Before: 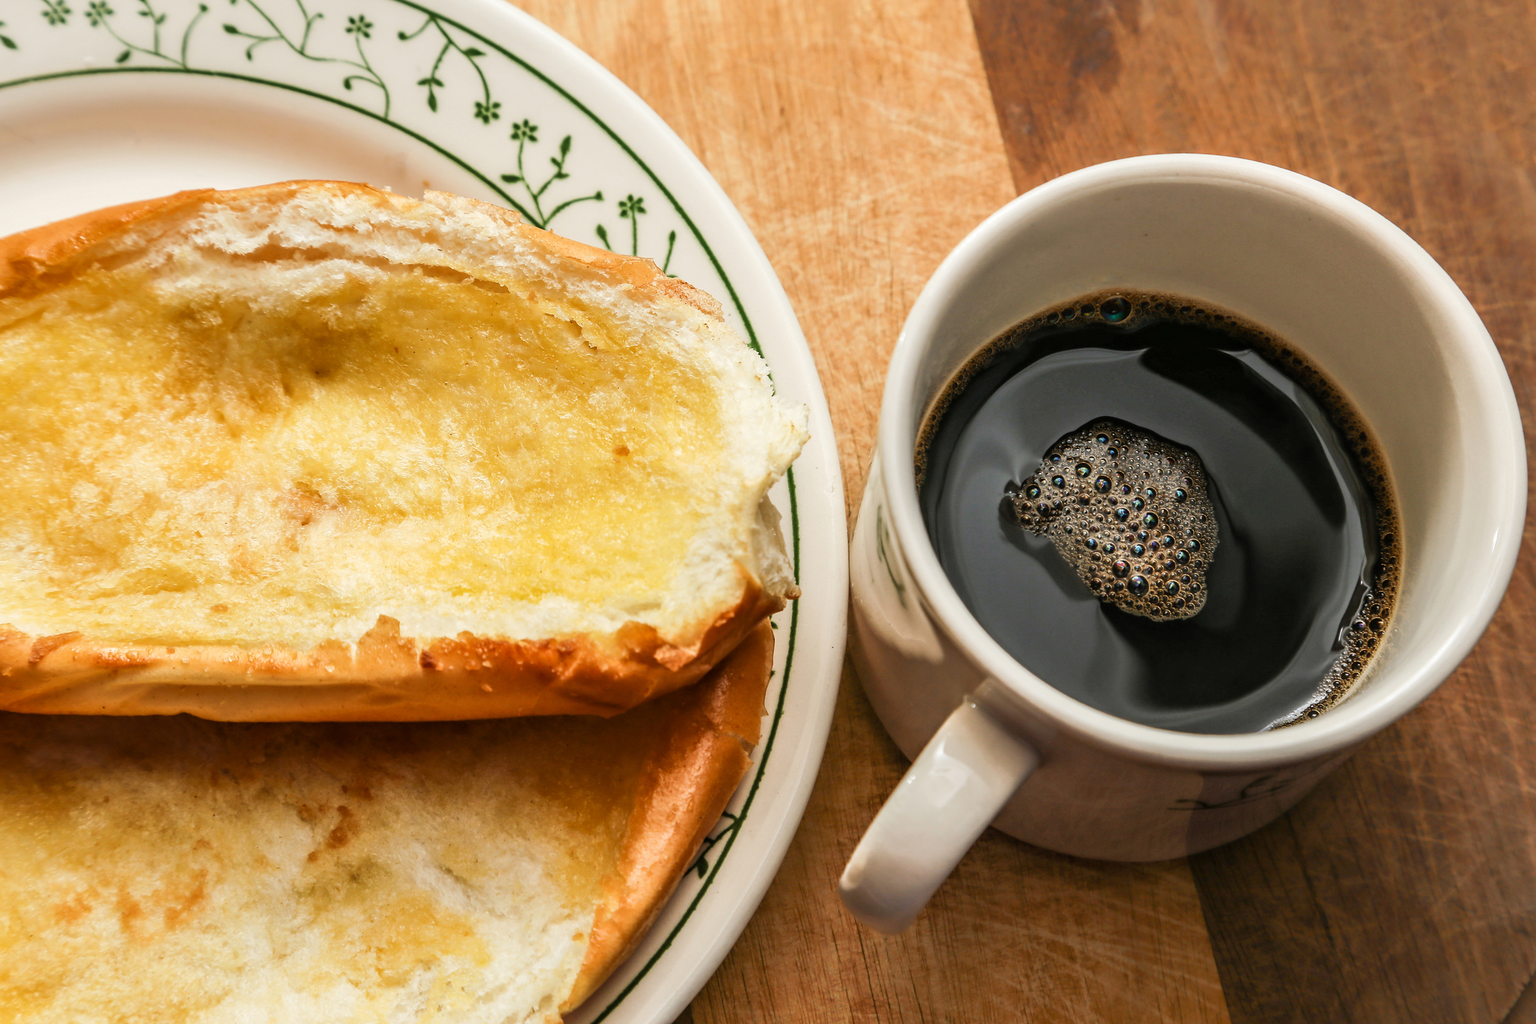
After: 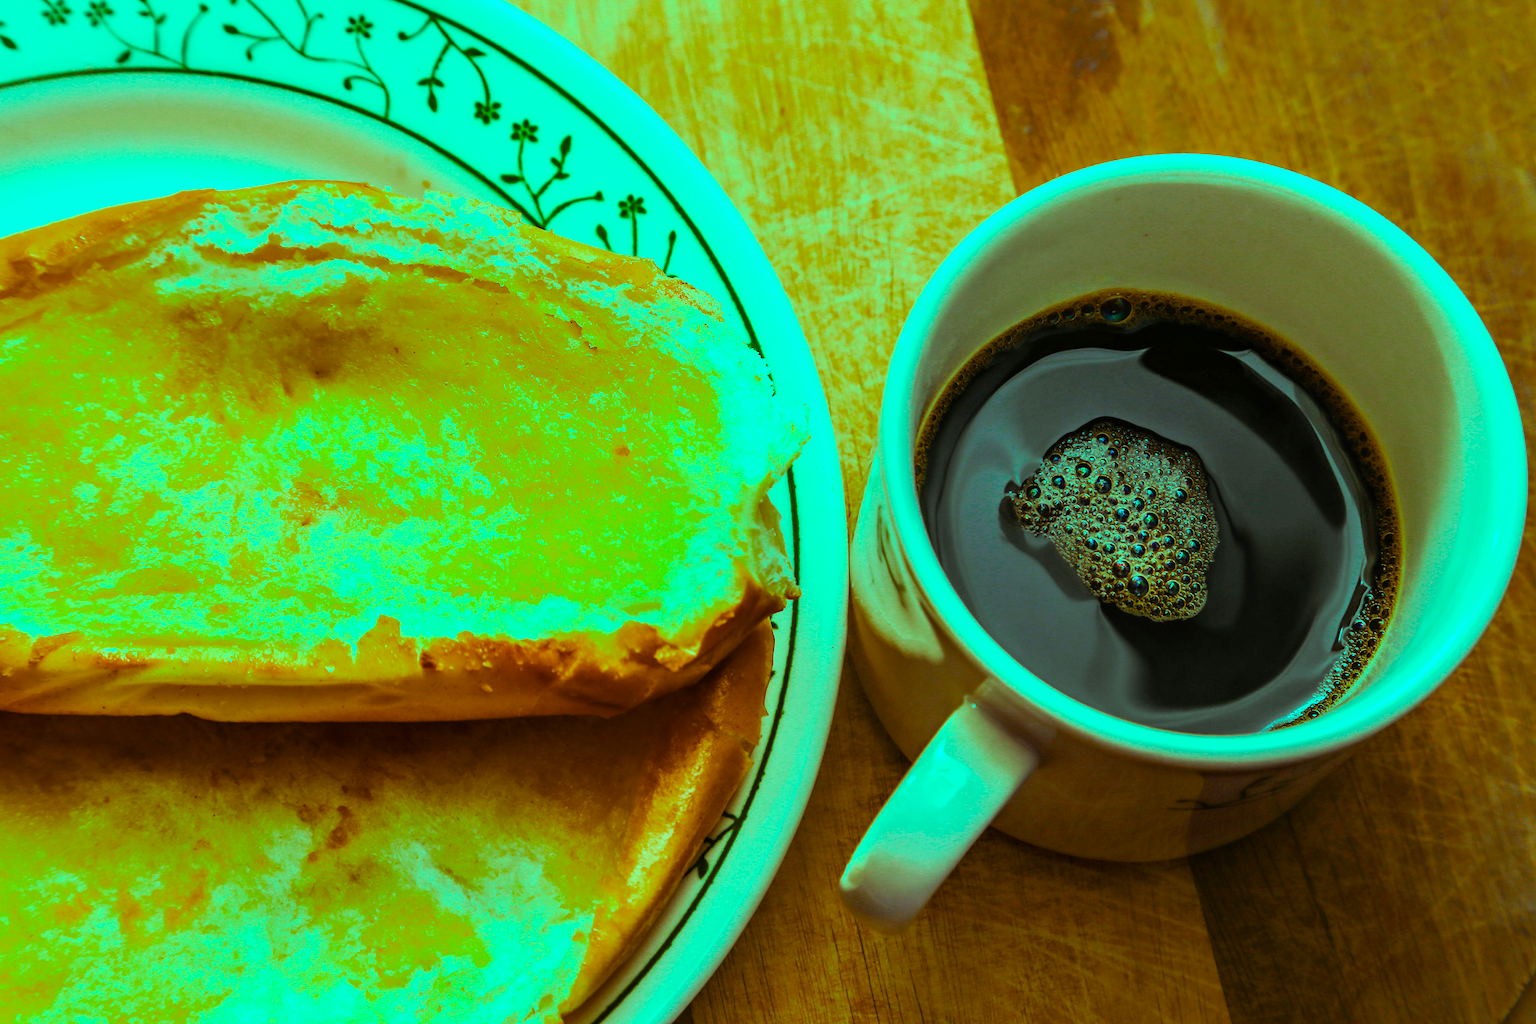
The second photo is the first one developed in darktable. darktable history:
color balance rgb: highlights gain › luminance 20.158%, highlights gain › chroma 13.122%, highlights gain › hue 175.89°, linear chroma grading › global chroma 6.513%, perceptual saturation grading › global saturation 29.609%, global vibrance 15.883%, saturation formula JzAzBz (2021)
